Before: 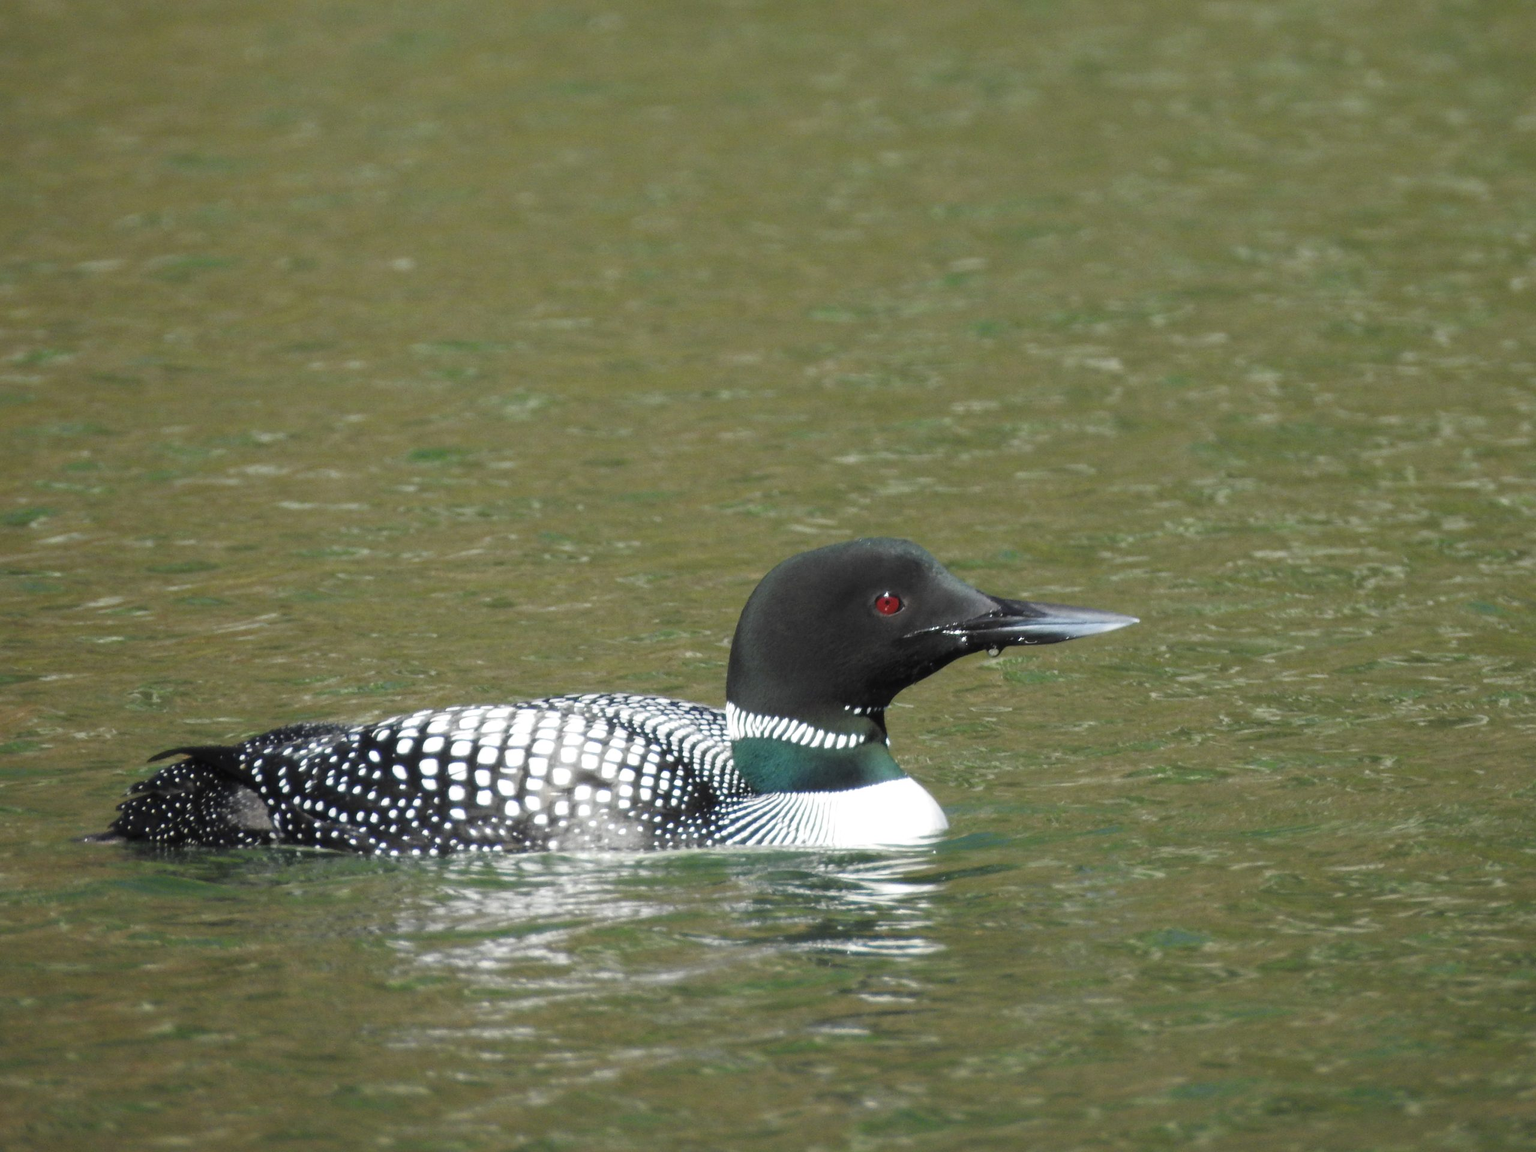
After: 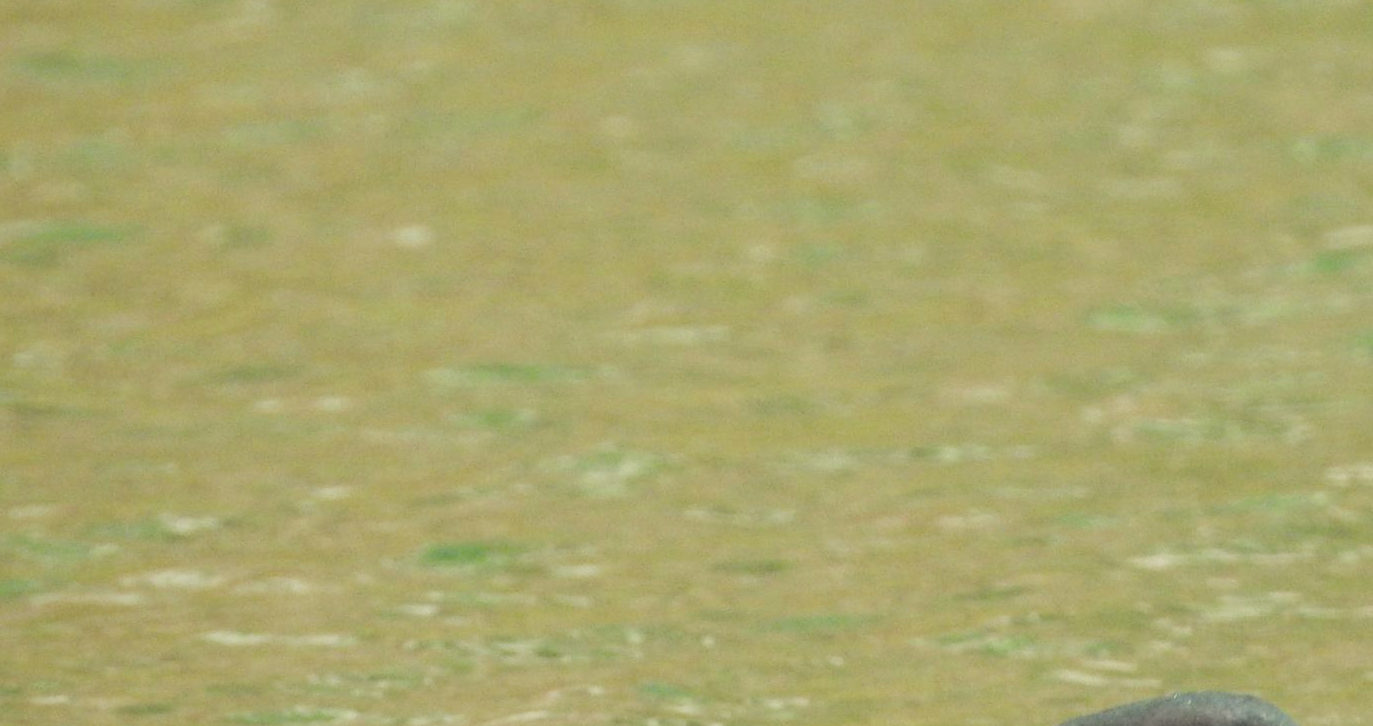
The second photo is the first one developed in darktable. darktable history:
exposure: black level correction 0, exposure 1.2 EV, compensate highlight preservation false
crop: left 10.121%, top 10.631%, right 36.218%, bottom 51.526%
white balance: red 1.029, blue 0.92
filmic rgb: black relative exposure -7.65 EV, white relative exposure 4.56 EV, hardness 3.61
